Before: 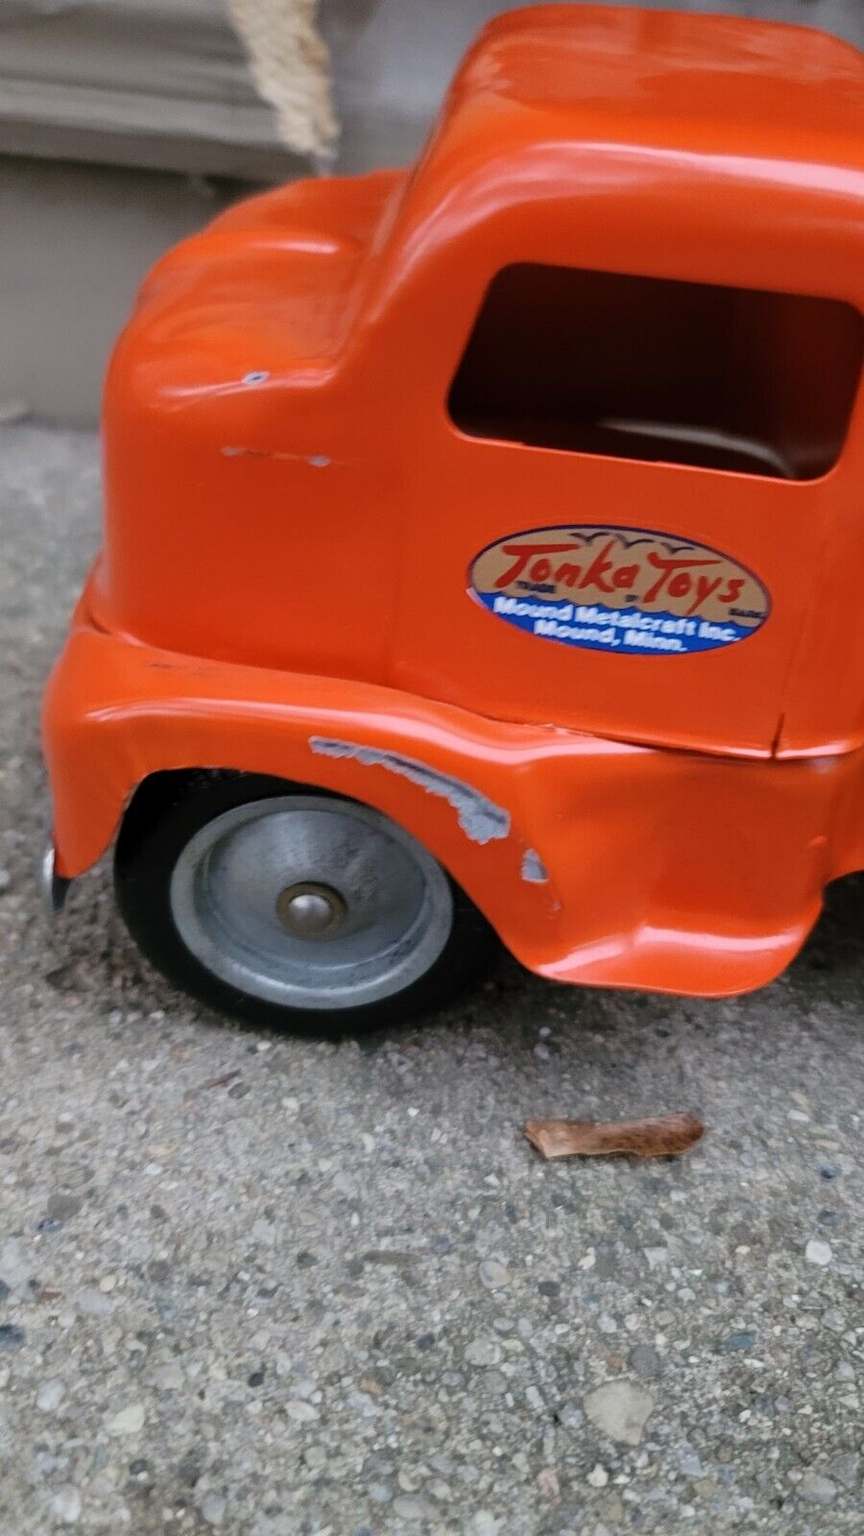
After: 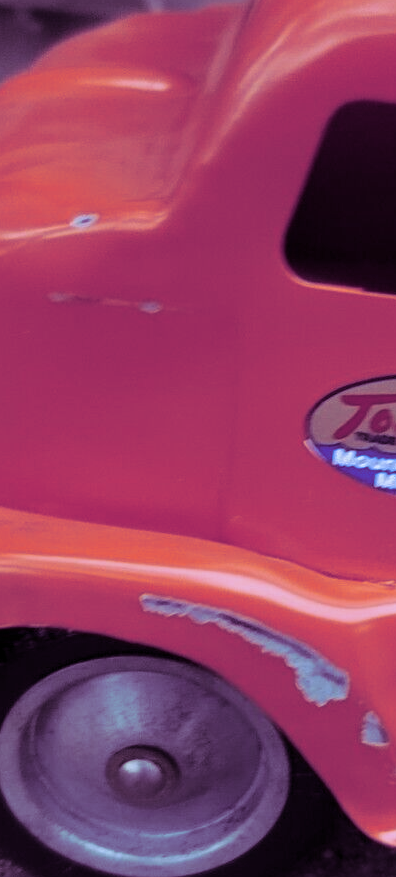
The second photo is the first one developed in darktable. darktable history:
crop: left 20.248%, top 10.86%, right 35.675%, bottom 34.321%
white balance: red 0.931, blue 1.11
split-toning: shadows › hue 277.2°, shadows › saturation 0.74
